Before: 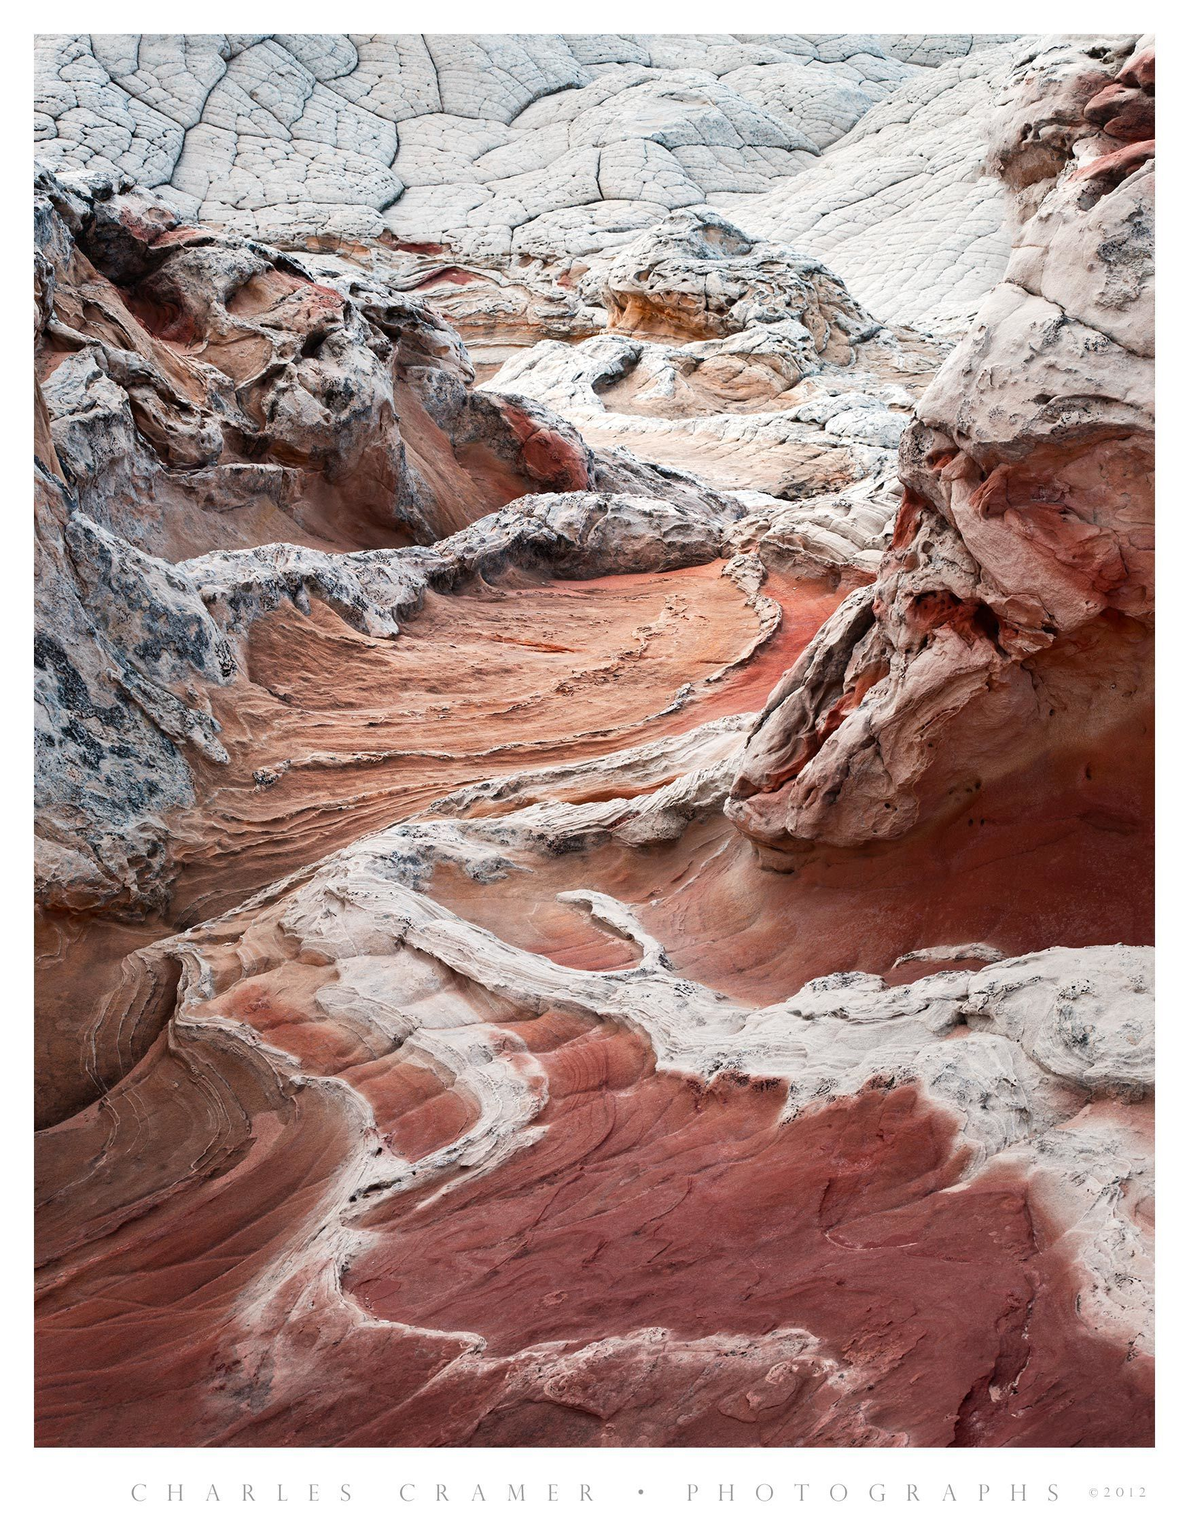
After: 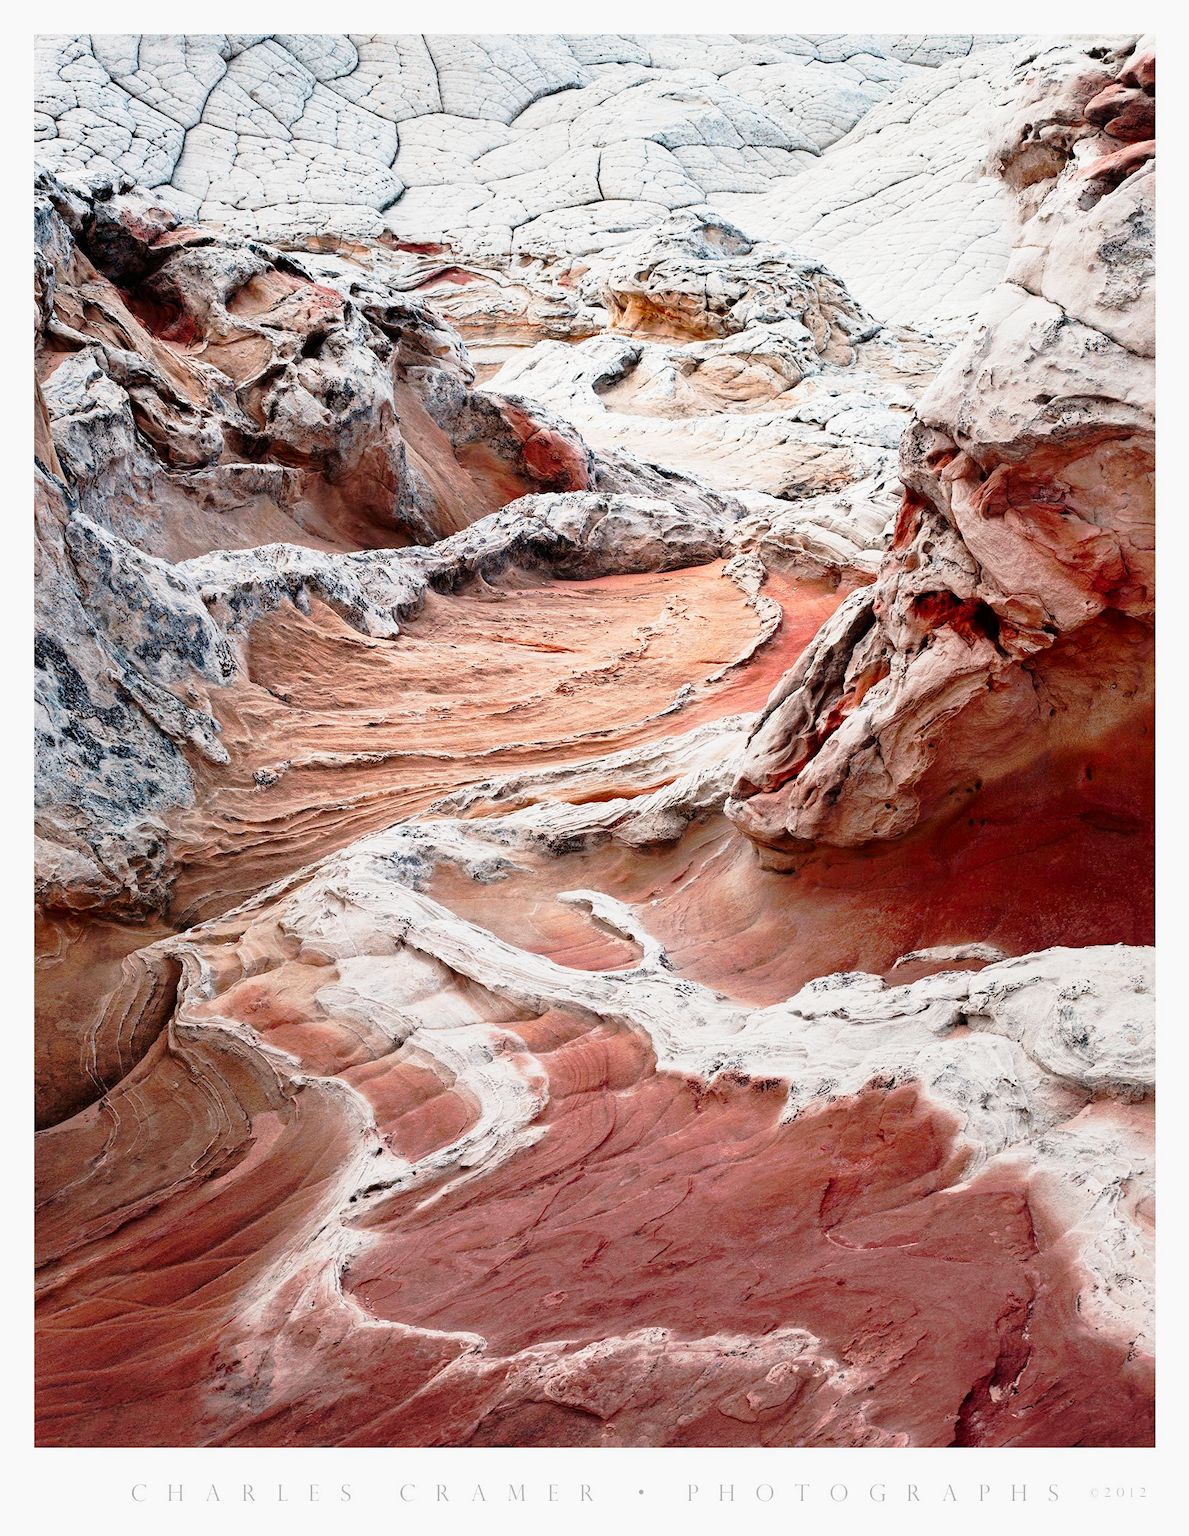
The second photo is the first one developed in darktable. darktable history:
tone curve: curves: ch0 [(0, 0) (0.062, 0.023) (0.168, 0.142) (0.359, 0.44) (0.469, 0.544) (0.634, 0.722) (0.839, 0.909) (0.998, 0.978)]; ch1 [(0, 0) (0.437, 0.453) (0.472, 0.47) (0.502, 0.504) (0.527, 0.546) (0.568, 0.619) (0.608, 0.665) (0.669, 0.748) (0.859, 0.899) (1, 1)]; ch2 [(0, 0) (0.33, 0.301) (0.421, 0.443) (0.473, 0.498) (0.509, 0.5) (0.535, 0.564) (0.575, 0.625) (0.608, 0.676) (1, 1)], preserve colors none
